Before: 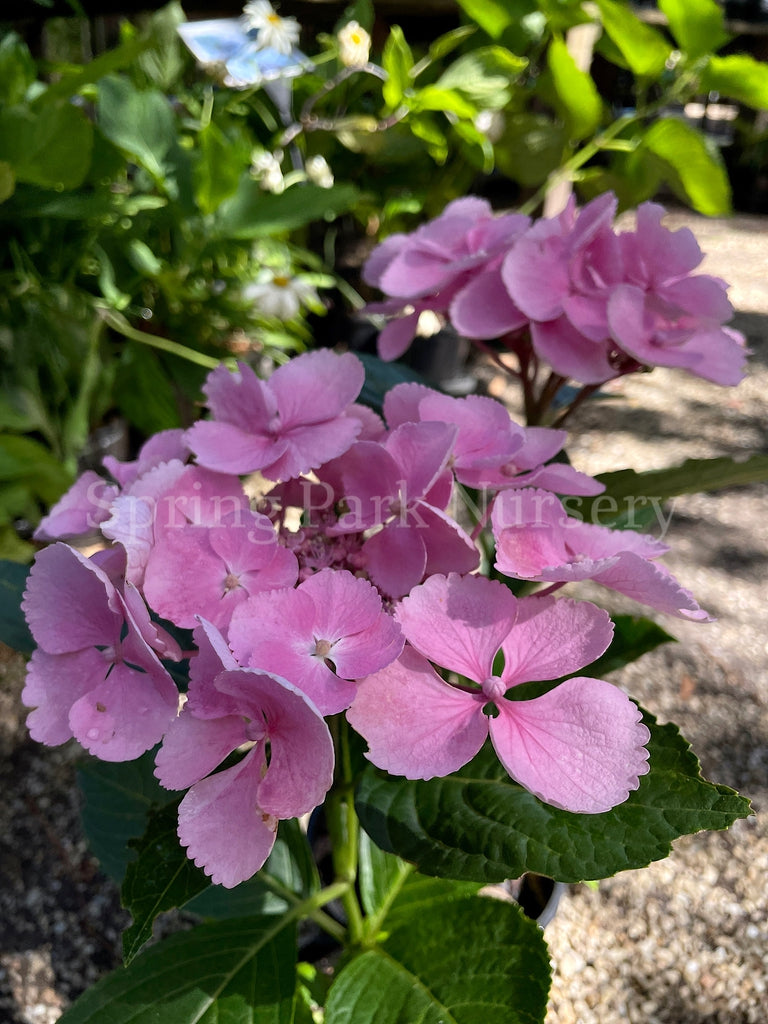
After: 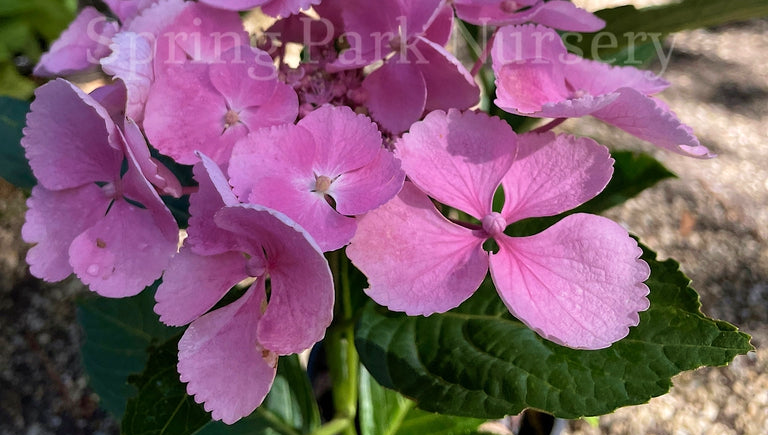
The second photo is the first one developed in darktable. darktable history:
velvia: on, module defaults
crop: top 45.39%, bottom 12.113%
